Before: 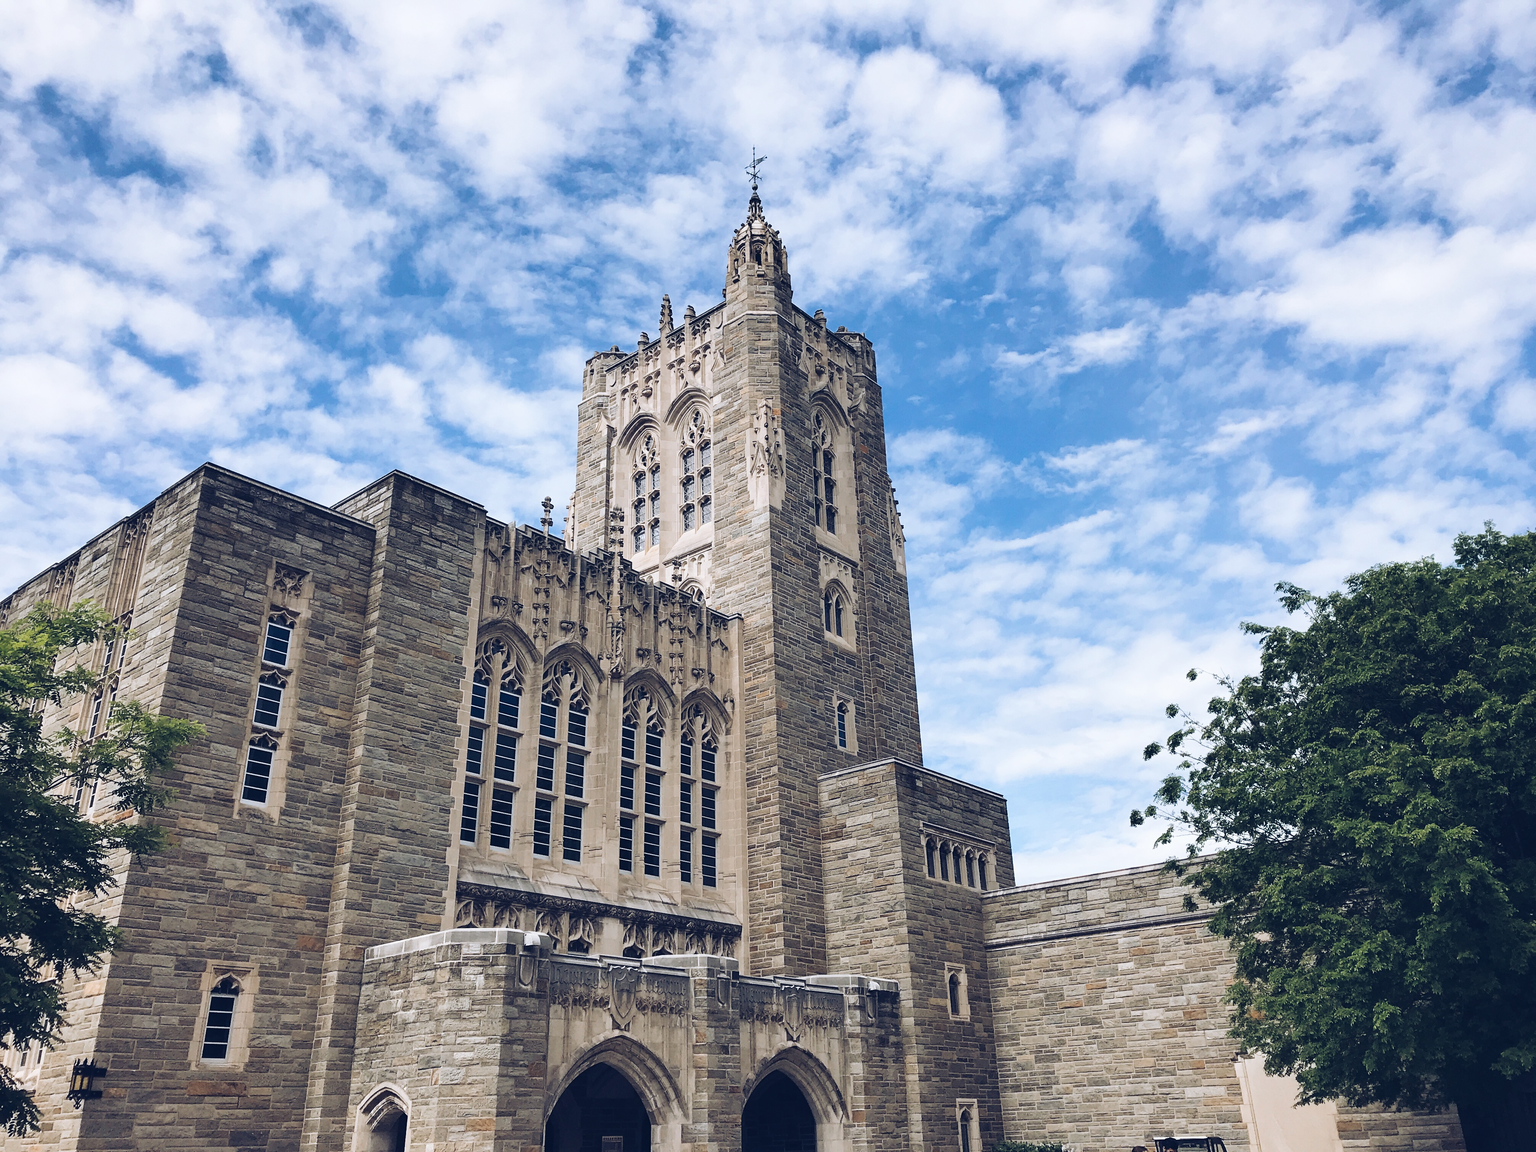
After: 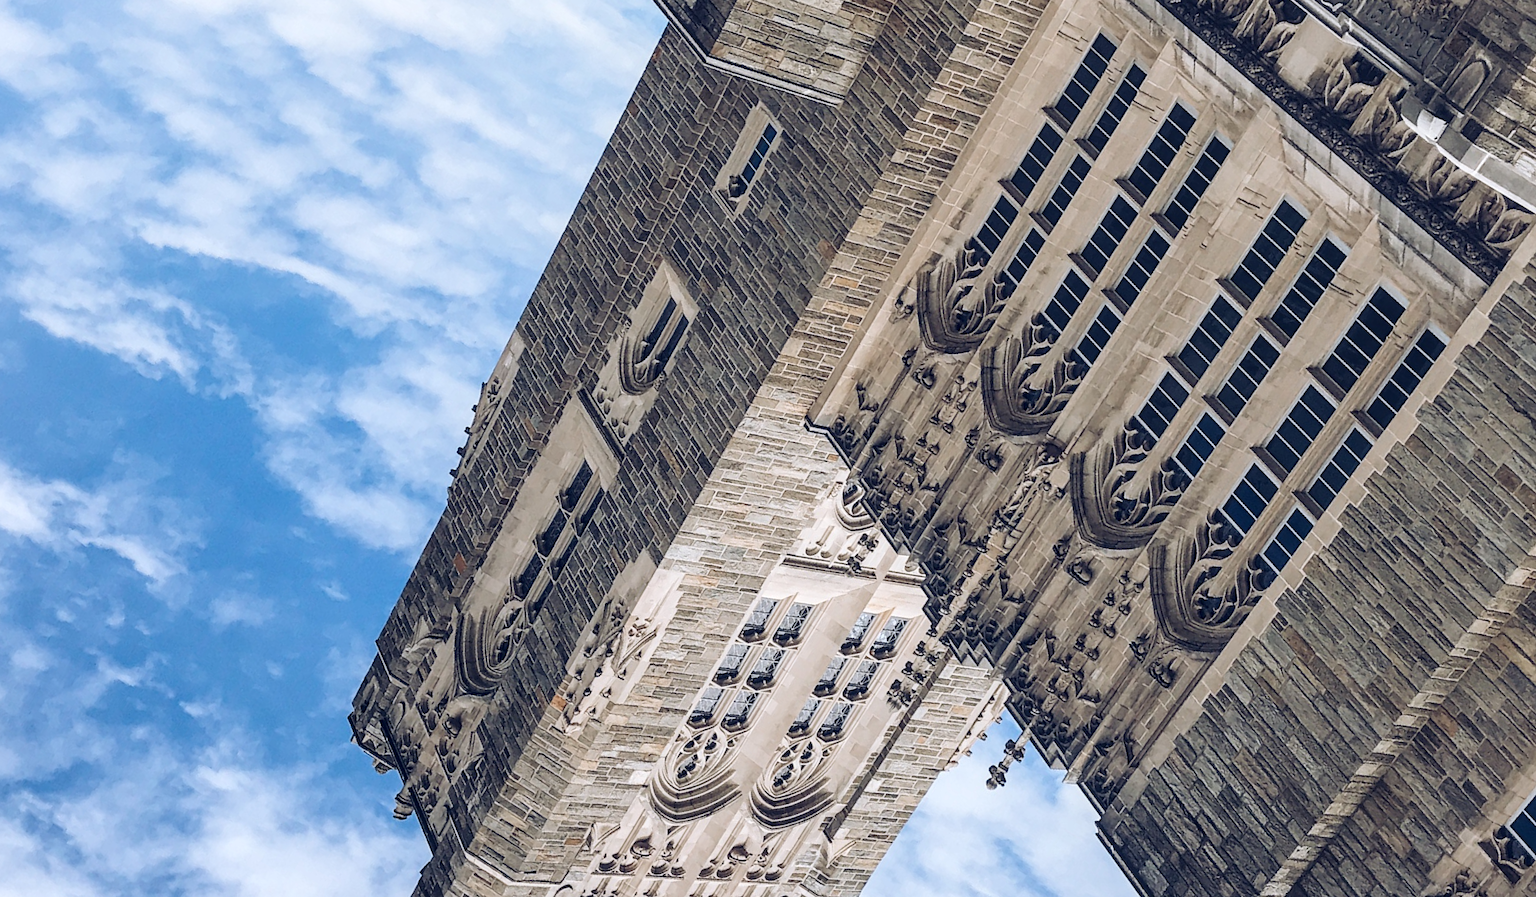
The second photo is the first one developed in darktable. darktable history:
crop and rotate: angle 148.39°, left 9.221%, top 15.645%, right 4.493%, bottom 17.105%
local contrast: on, module defaults
